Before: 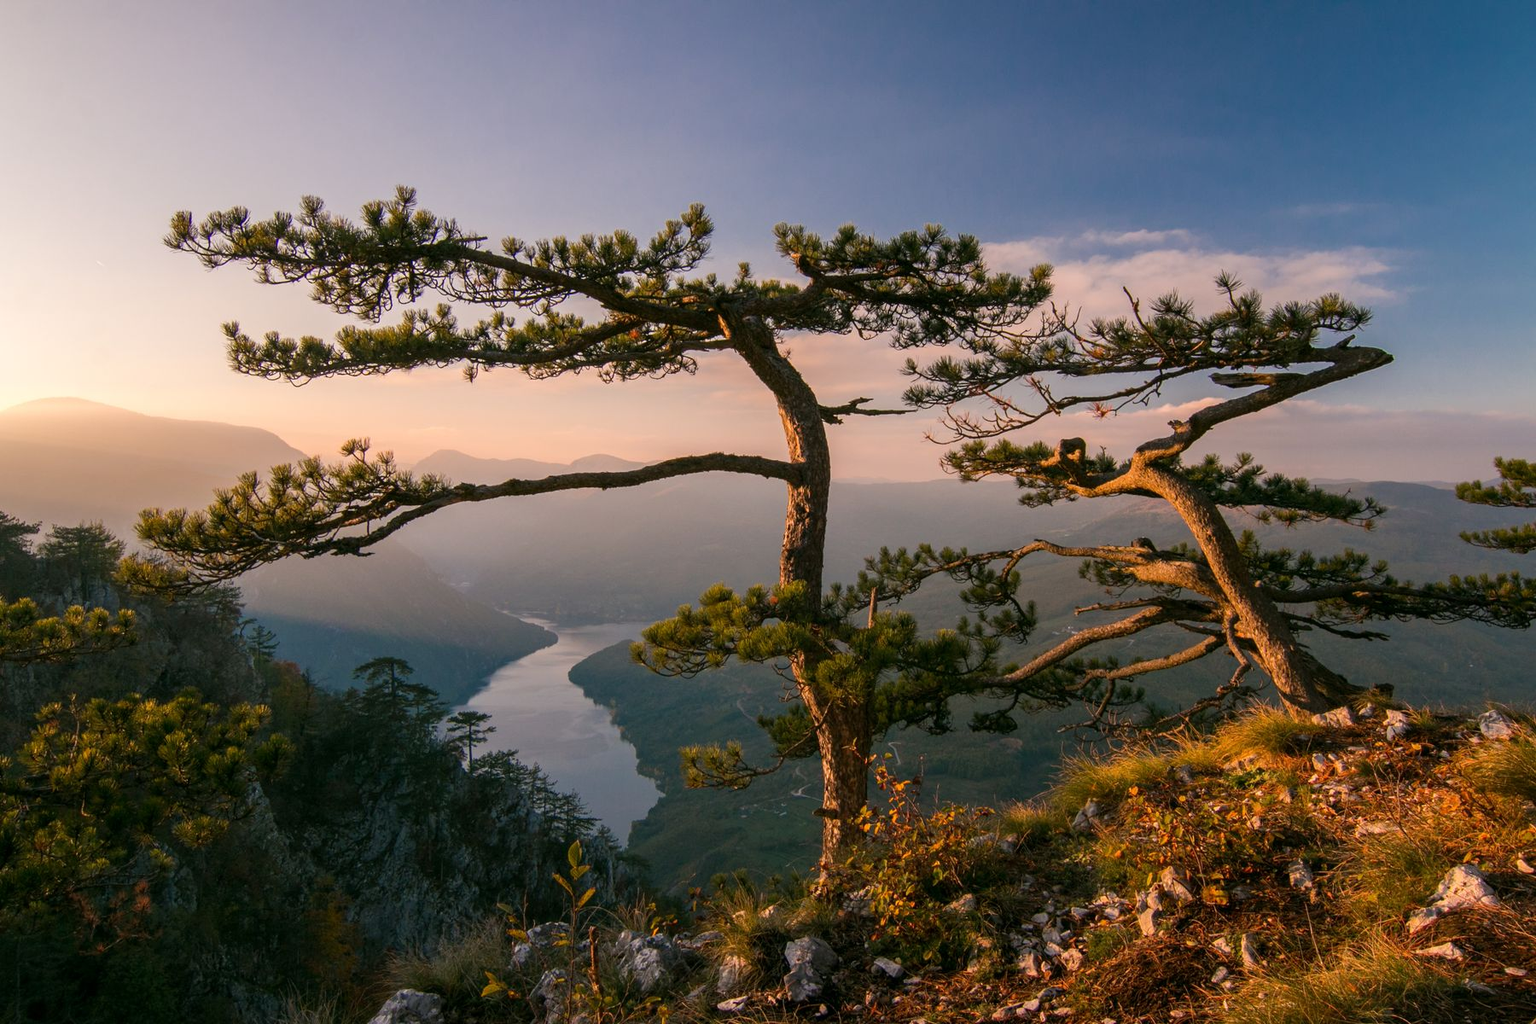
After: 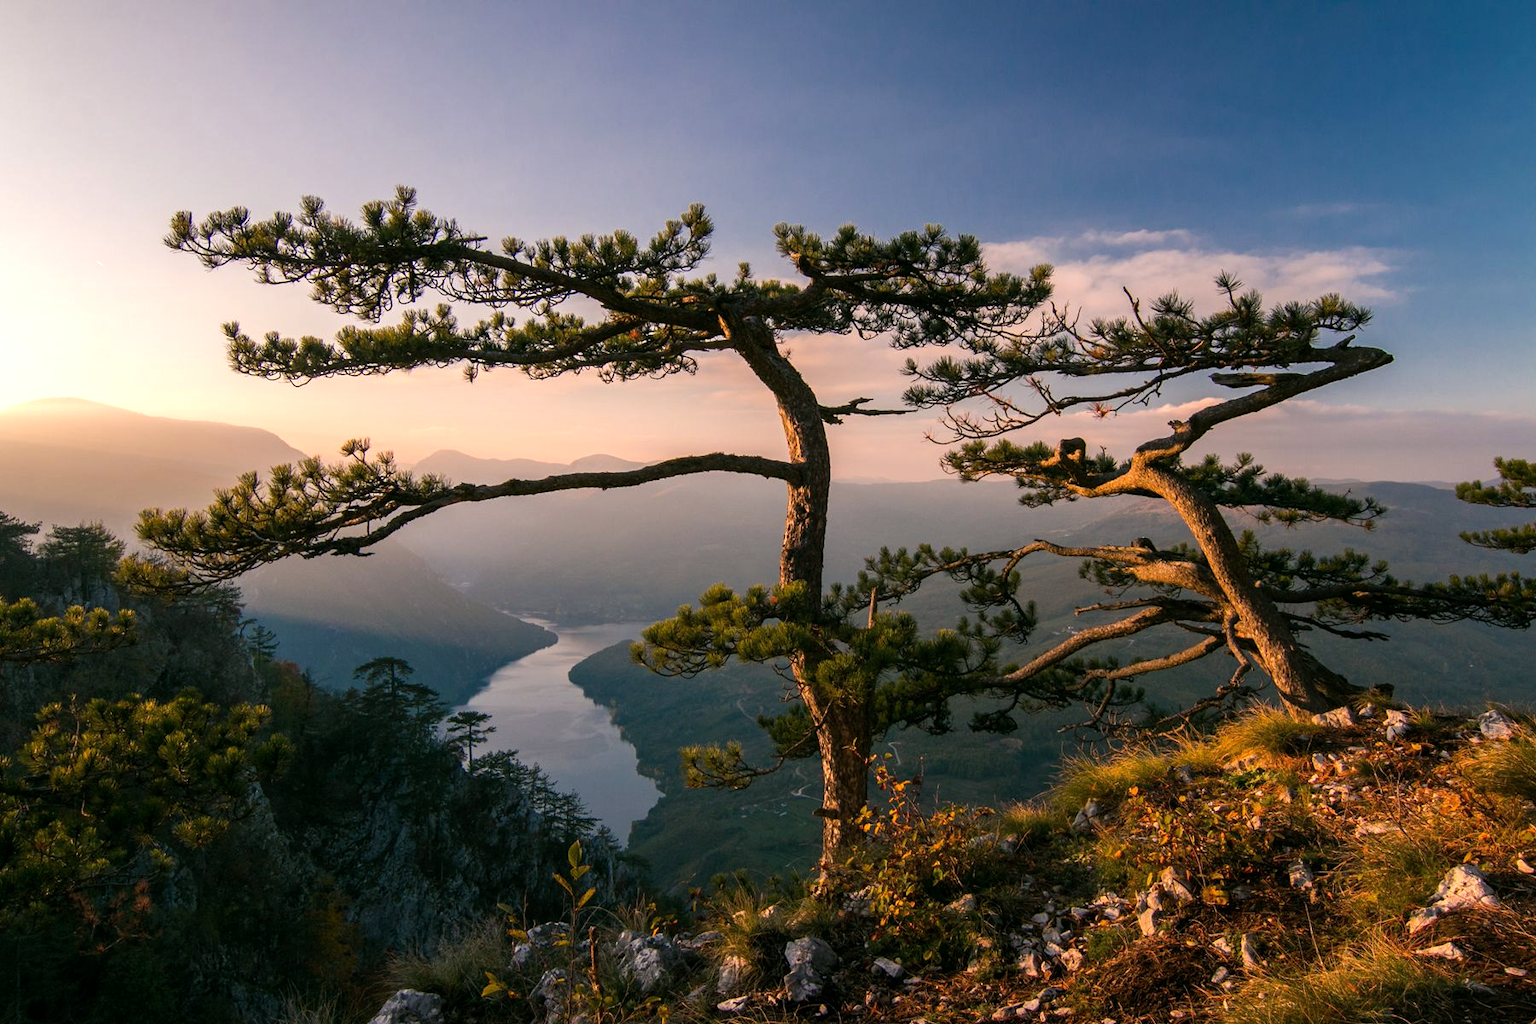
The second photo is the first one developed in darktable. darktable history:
color balance rgb: shadows lift › chroma 3.132%, shadows lift › hue 241.28°, perceptual saturation grading › global saturation -0.09%, global vibrance 9.362%, contrast 14.793%, saturation formula JzAzBz (2021)
